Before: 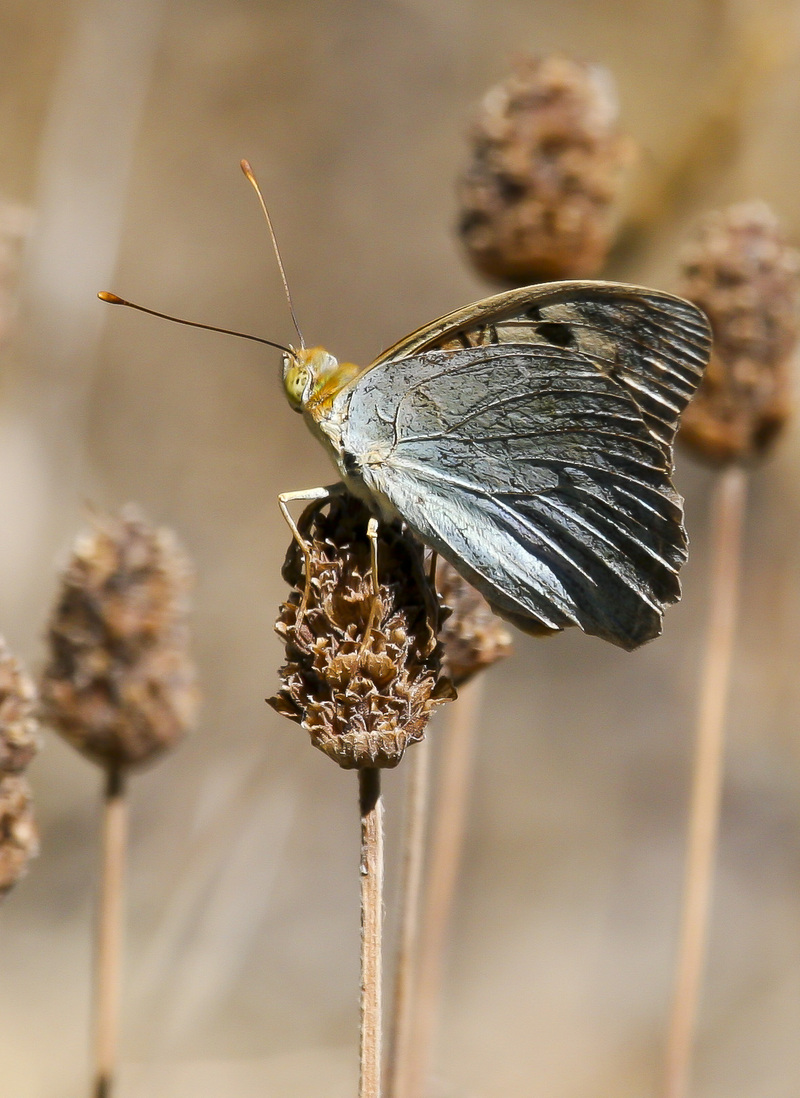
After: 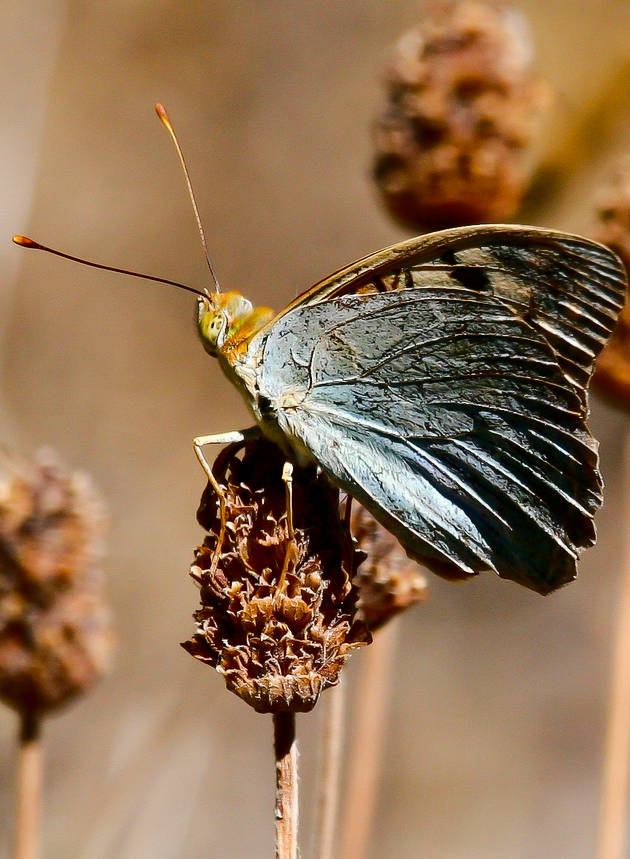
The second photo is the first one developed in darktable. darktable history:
crop and rotate: left 10.791%, top 5.108%, right 10.381%, bottom 16.57%
color balance rgb: perceptual saturation grading › global saturation 0.742%, perceptual brilliance grading › mid-tones 10.574%, perceptual brilliance grading › shadows 14.542%
contrast brightness saturation: contrast 0.186, brightness -0.223, saturation 0.108
